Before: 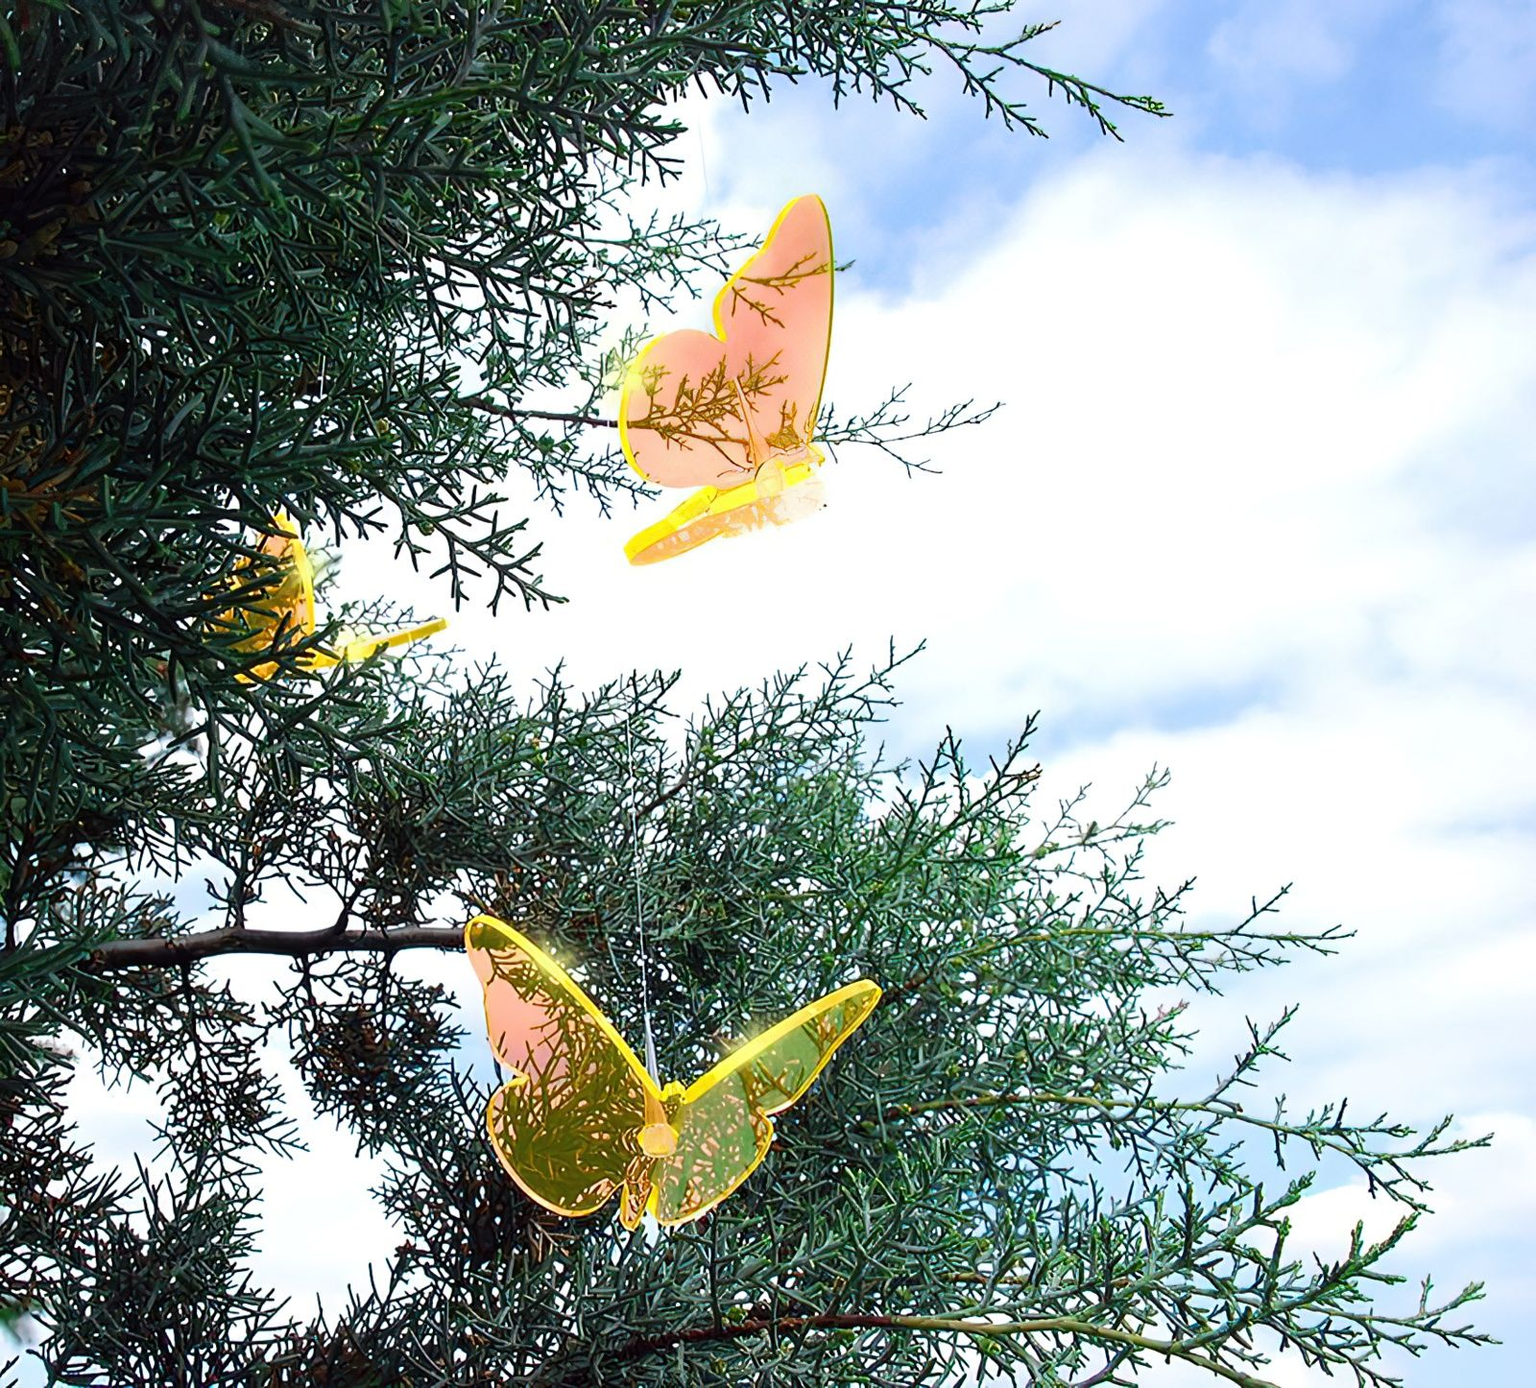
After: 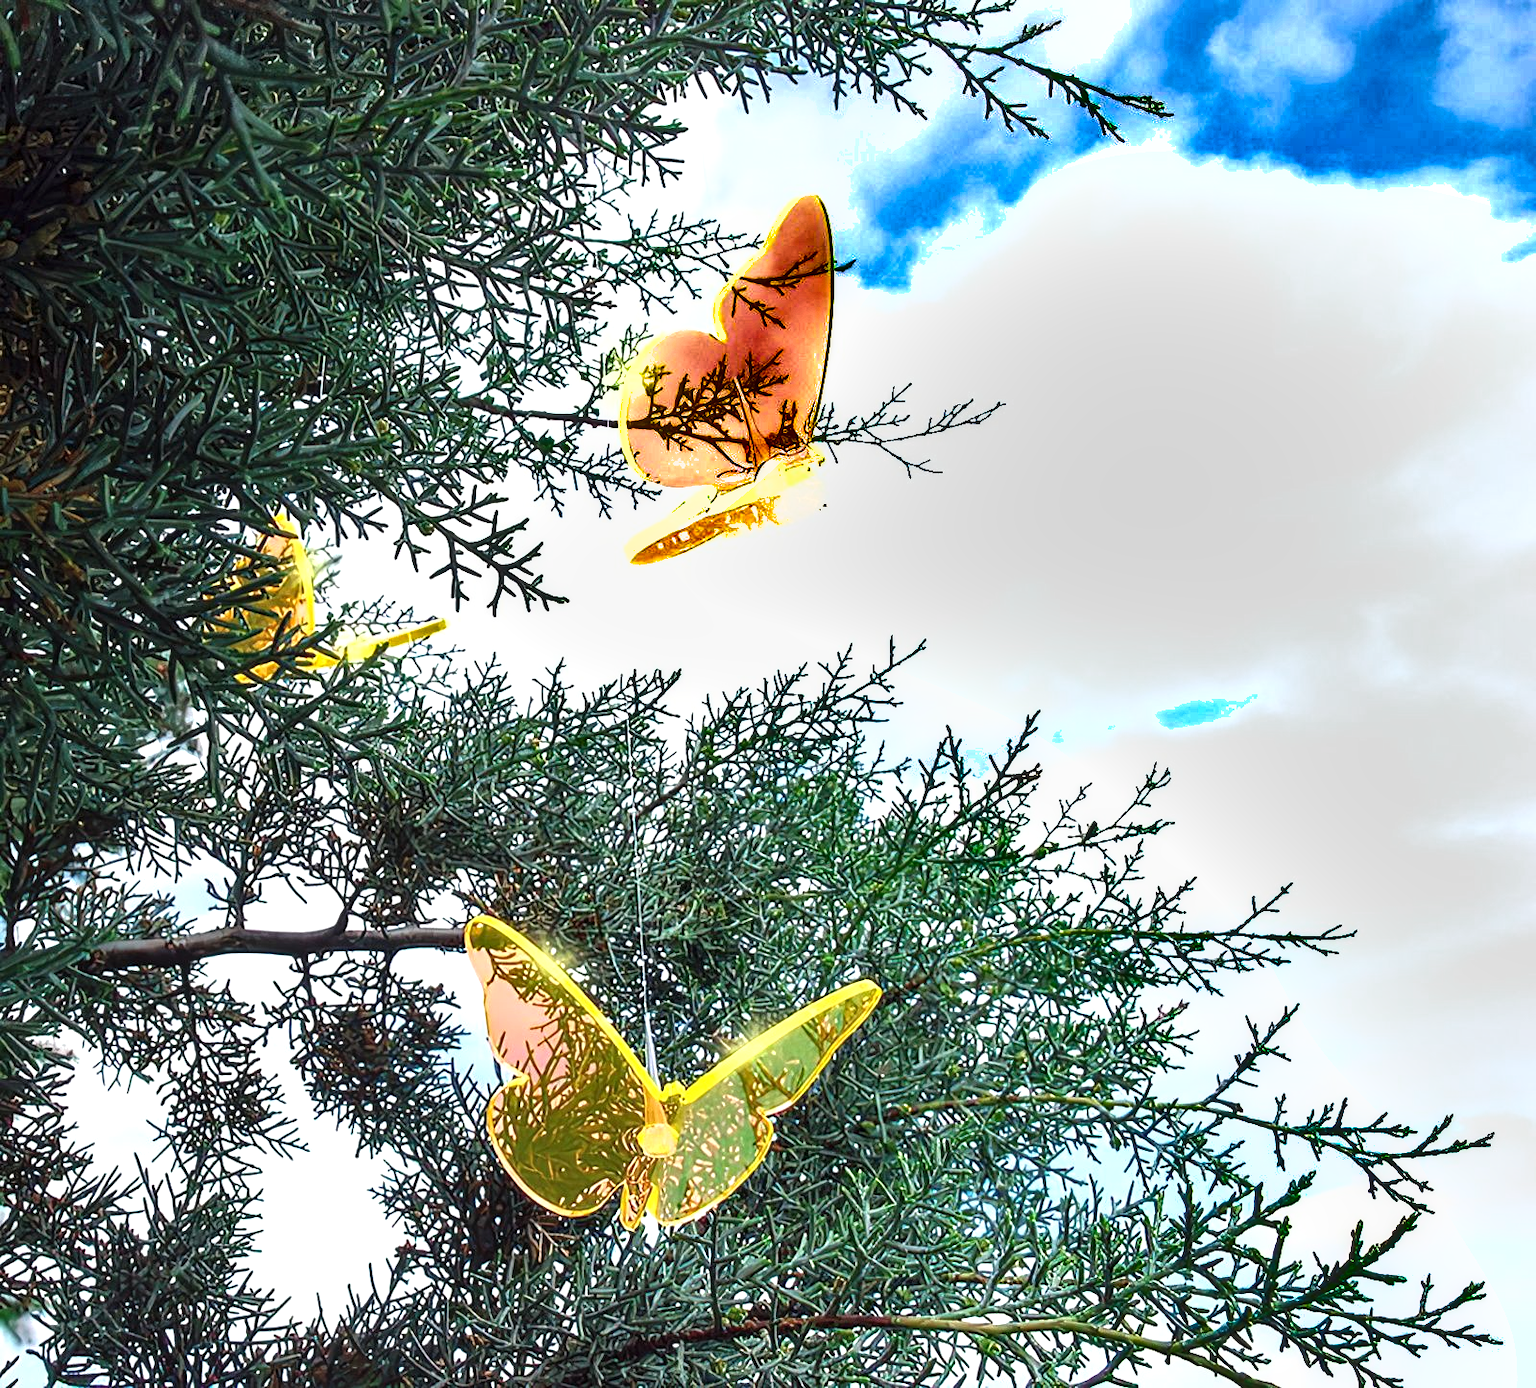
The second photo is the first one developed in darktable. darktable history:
local contrast: on, module defaults
shadows and highlights: shadows 24.12, highlights -76.87, soften with gaussian
exposure: black level correction 0, exposure 0.499 EV, compensate exposure bias true, compensate highlight preservation false
